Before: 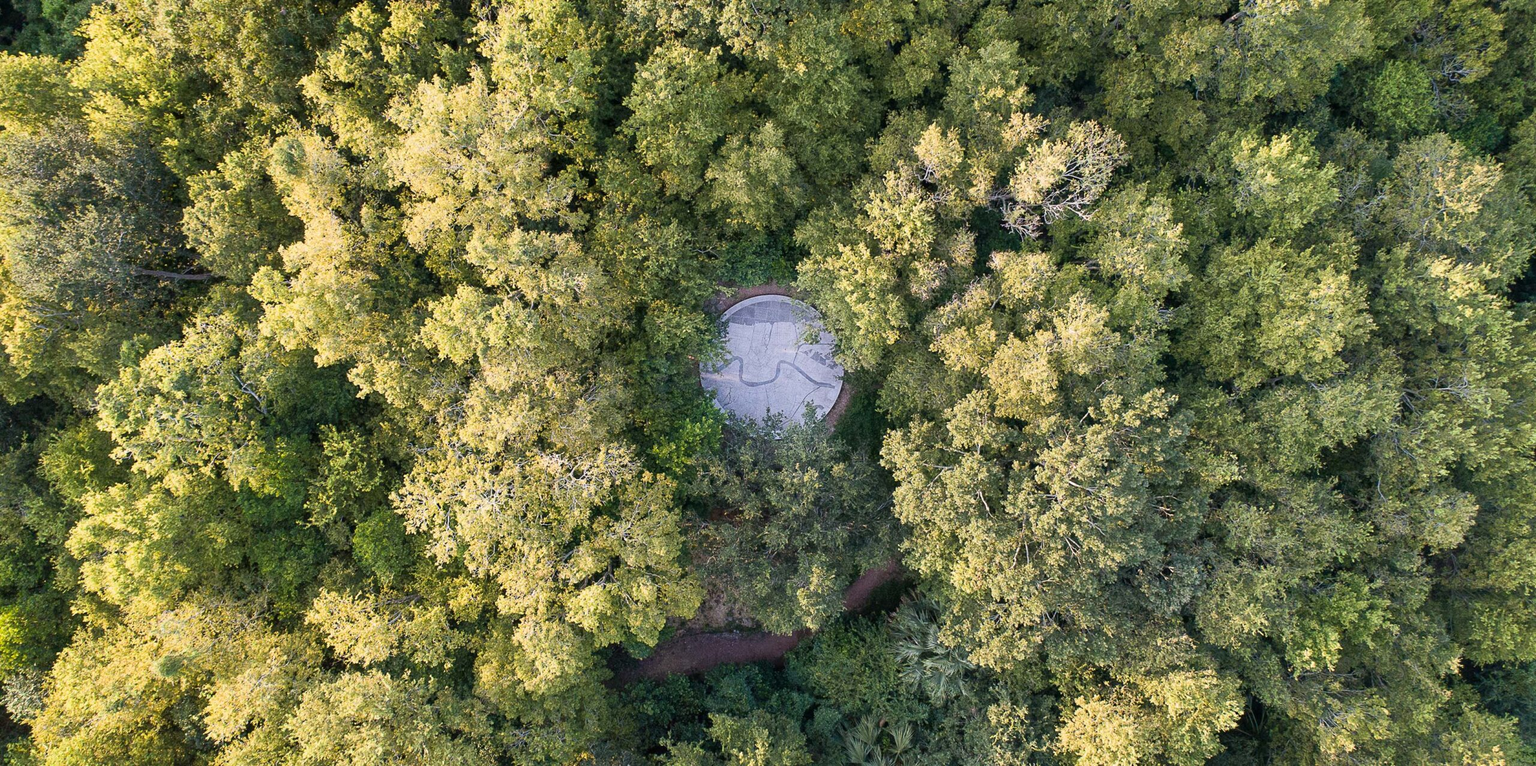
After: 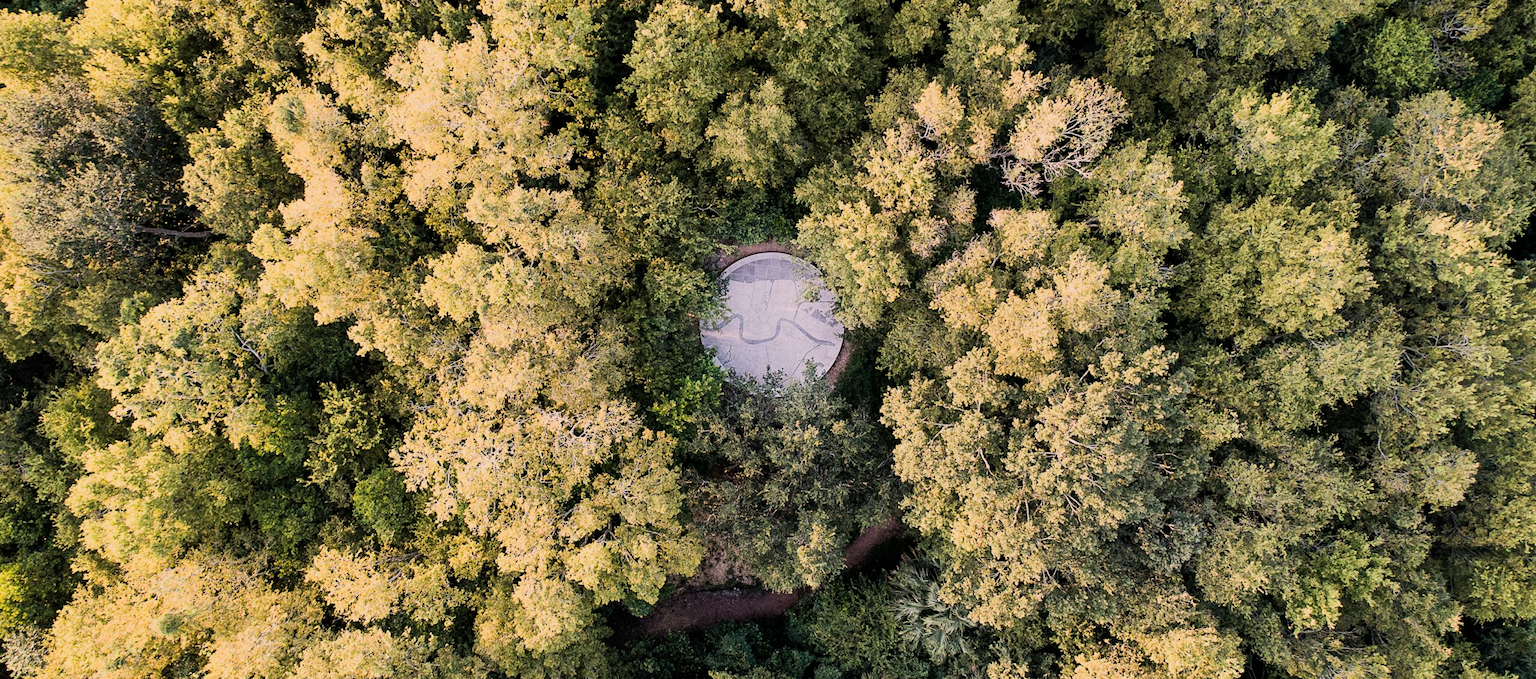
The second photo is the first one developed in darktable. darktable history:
tone equalizer: -8 EV -0.75 EV, -7 EV -0.7 EV, -6 EV -0.6 EV, -5 EV -0.4 EV, -3 EV 0.4 EV, -2 EV 0.6 EV, -1 EV 0.7 EV, +0 EV 0.75 EV, edges refinement/feathering 500, mask exposure compensation -1.57 EV, preserve details no
filmic rgb: black relative exposure -7.32 EV, white relative exposure 5.09 EV, hardness 3.2
white balance: red 1.127, blue 0.943
crop and rotate: top 5.609%, bottom 5.609%
